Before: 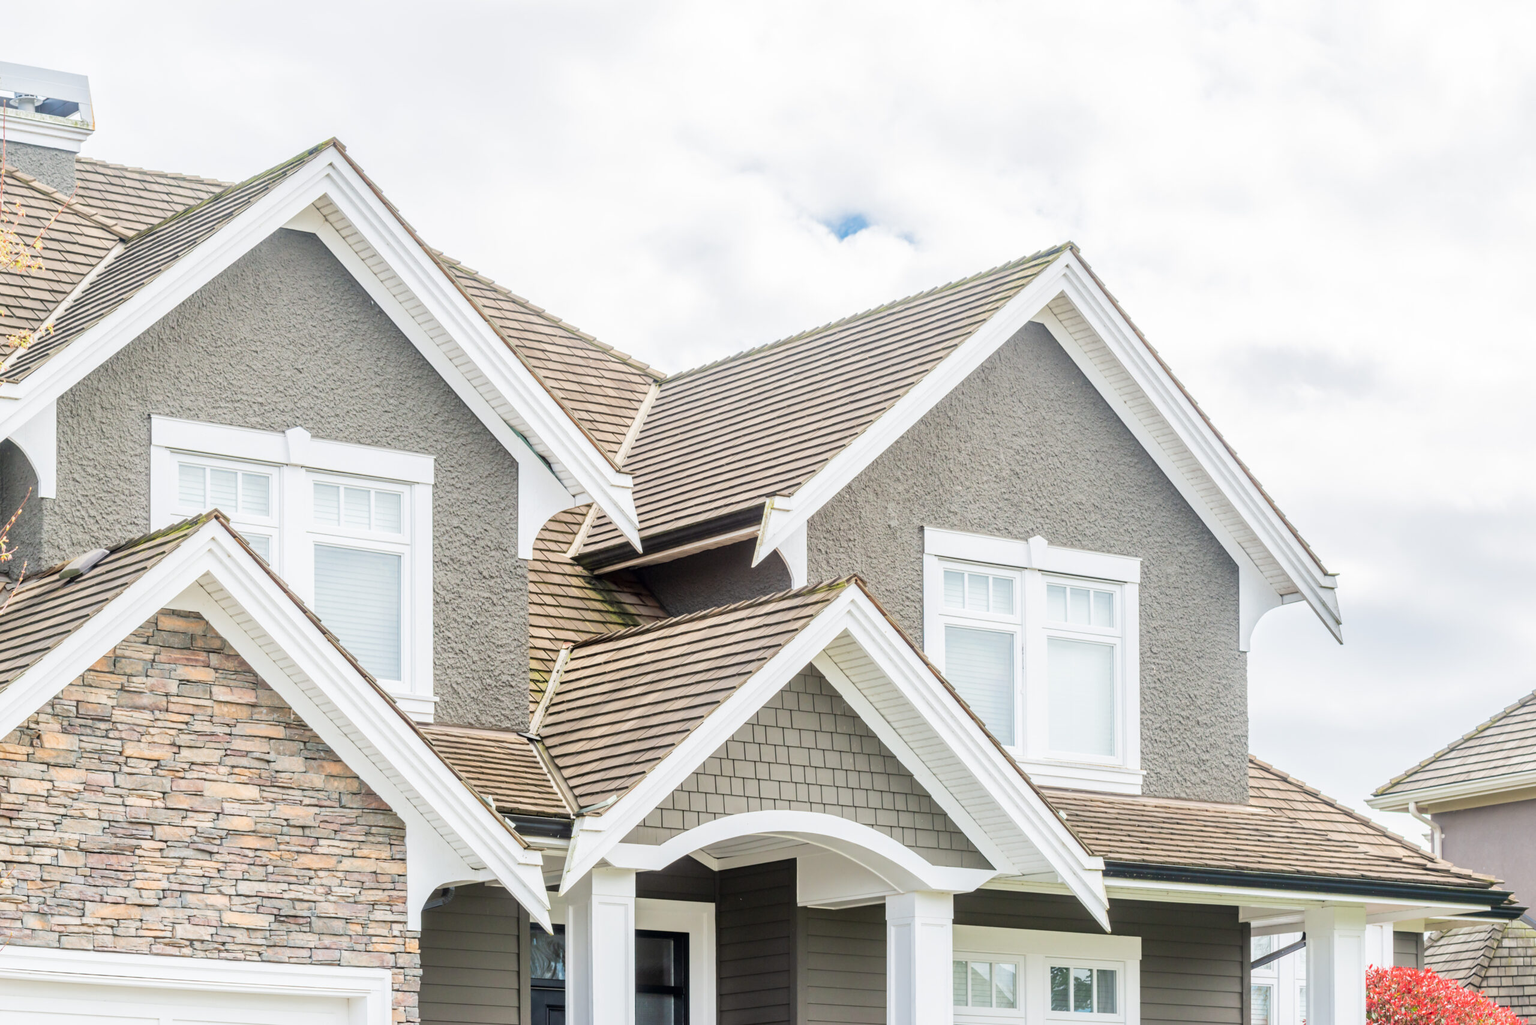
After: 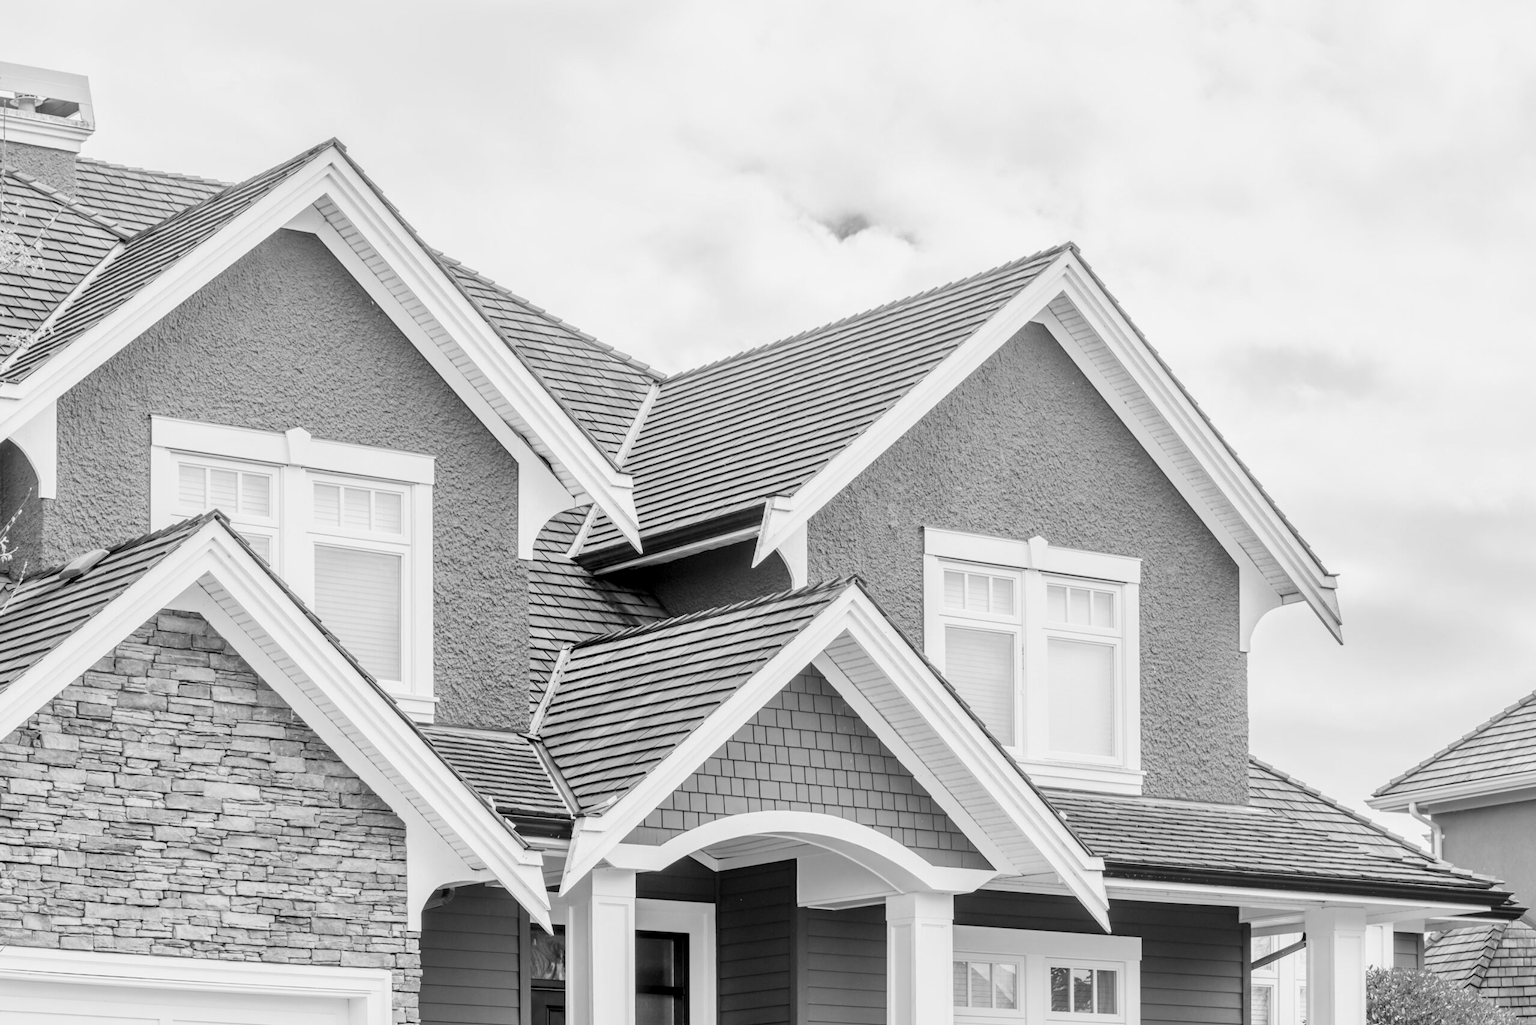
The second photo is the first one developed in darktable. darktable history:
monochrome: a 14.95, b -89.96
contrast equalizer: octaves 7, y [[0.524 ×6], [0.512 ×6], [0.379 ×6], [0 ×6], [0 ×6]]
